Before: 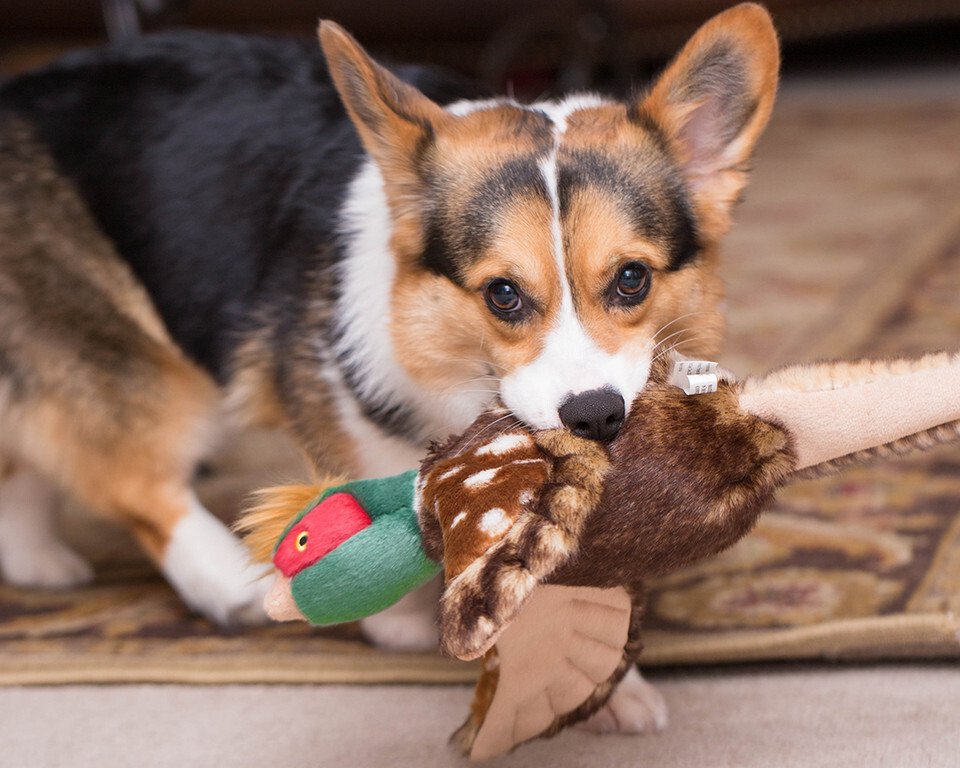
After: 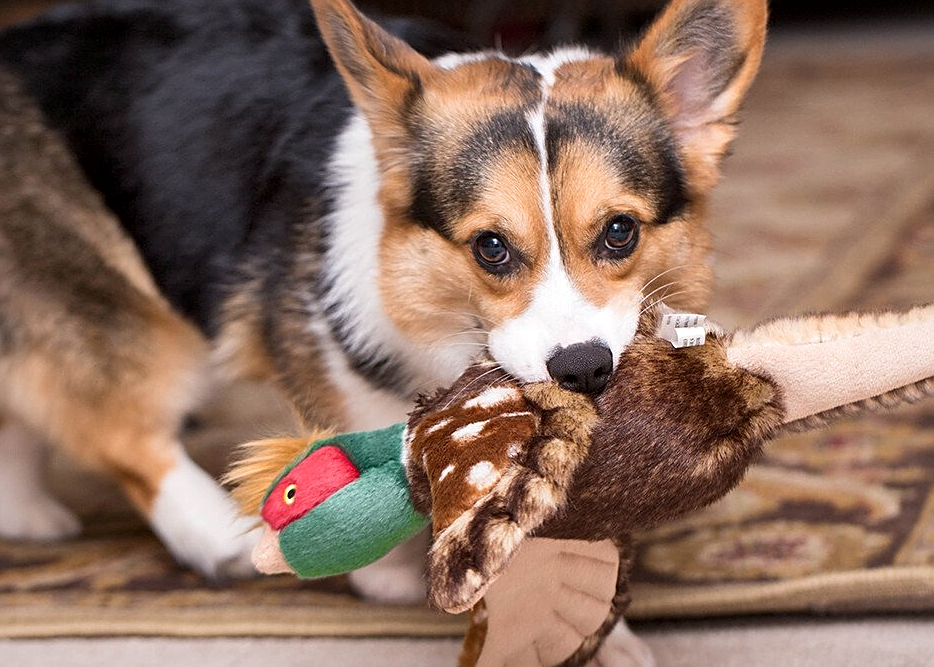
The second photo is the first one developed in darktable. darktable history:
crop: left 1.316%, top 6.146%, right 1.364%, bottom 6.904%
local contrast: mode bilateral grid, contrast 20, coarseness 49, detail 141%, midtone range 0.2
sharpen: on, module defaults
